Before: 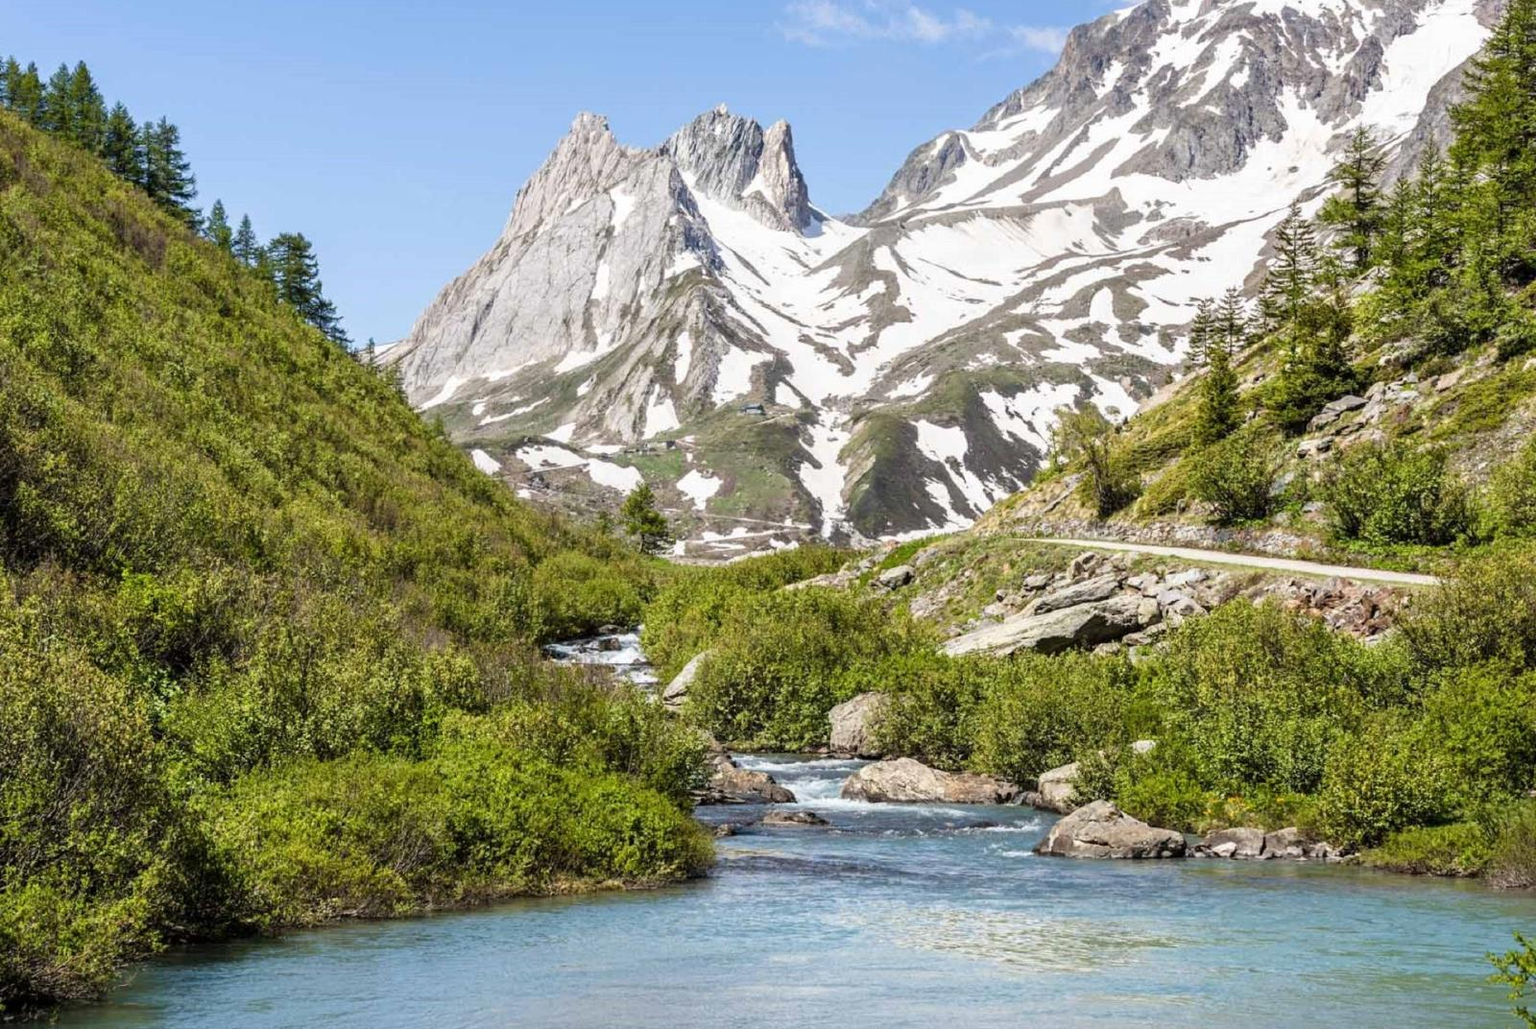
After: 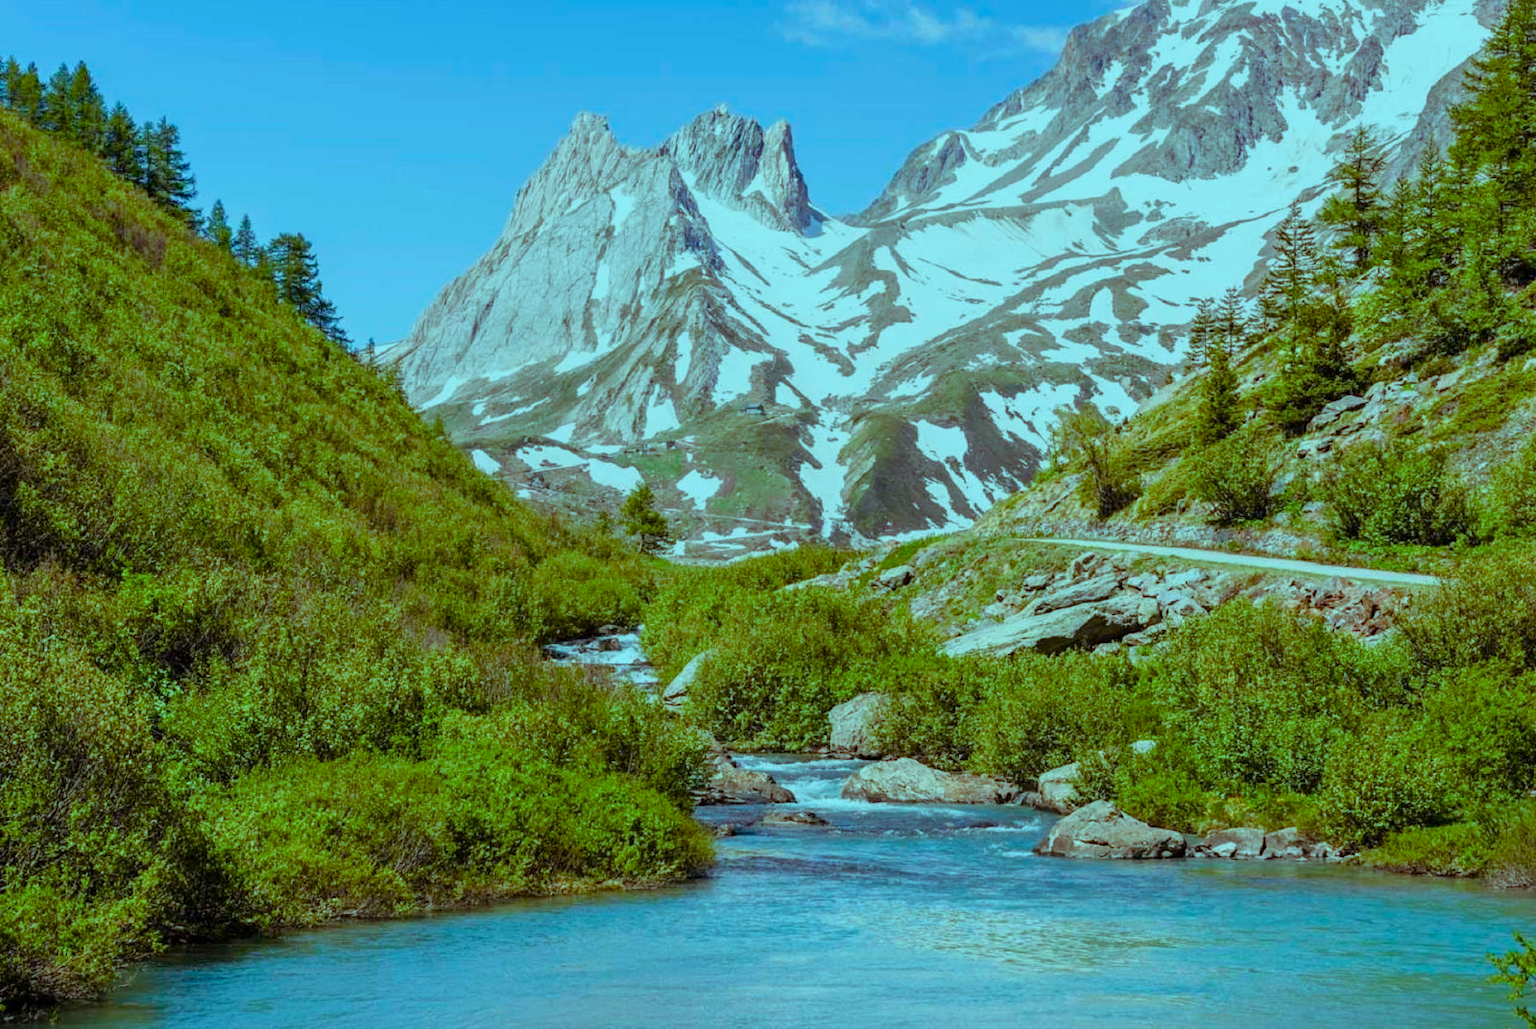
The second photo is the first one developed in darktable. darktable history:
color balance rgb: highlights gain › luminance -33.176%, highlights gain › chroma 5.639%, highlights gain › hue 215.18°, perceptual saturation grading › global saturation 27.403%, perceptual saturation grading › highlights -28.884%, perceptual saturation grading › mid-tones 15.767%, perceptual saturation grading › shadows 33.536%, global vibrance 9.432%
